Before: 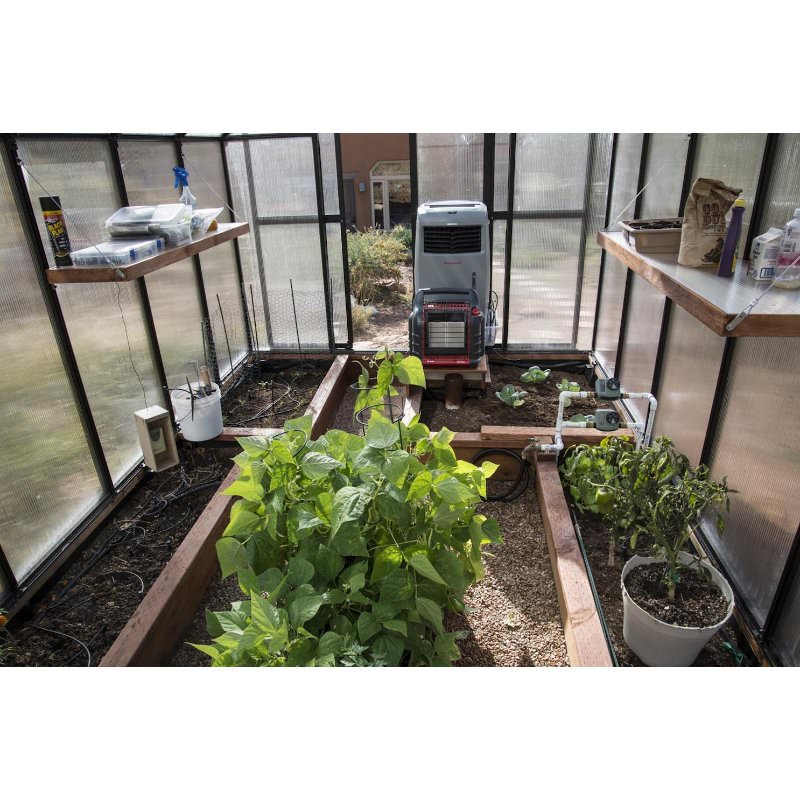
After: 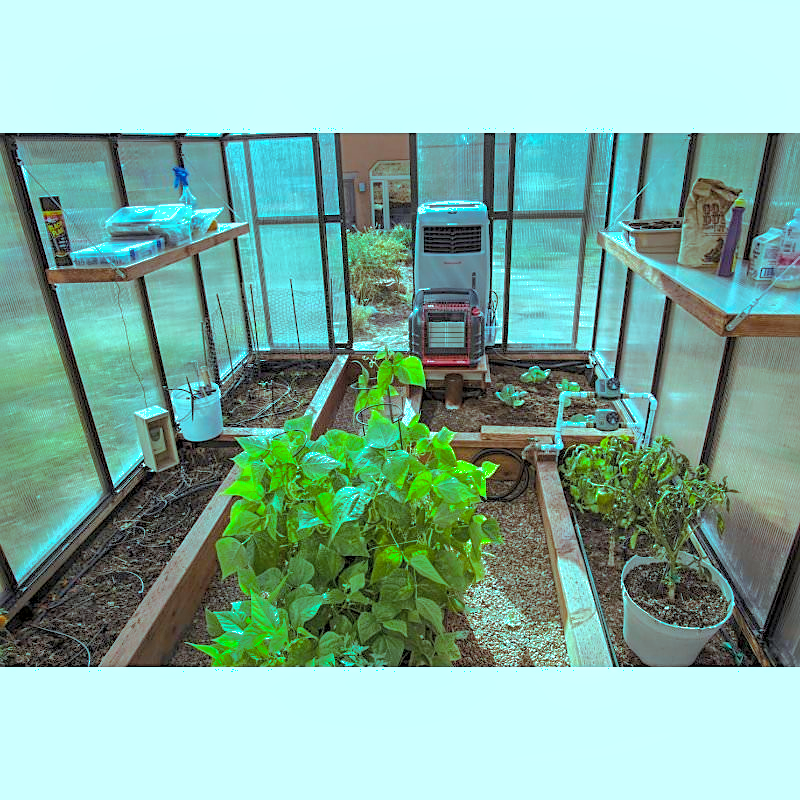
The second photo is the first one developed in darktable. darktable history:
sharpen: on, module defaults
local contrast: highlights 94%, shadows 90%, detail 160%, midtone range 0.2
contrast brightness saturation: brightness 0.118
exposure: exposure 0.6 EV, compensate exposure bias true, compensate highlight preservation false
shadows and highlights: on, module defaults
color balance rgb: highlights gain › luminance -33.051%, highlights gain › chroma 5.66%, highlights gain › hue 214.53°, perceptual saturation grading › global saturation 25.489%, global vibrance 20%
